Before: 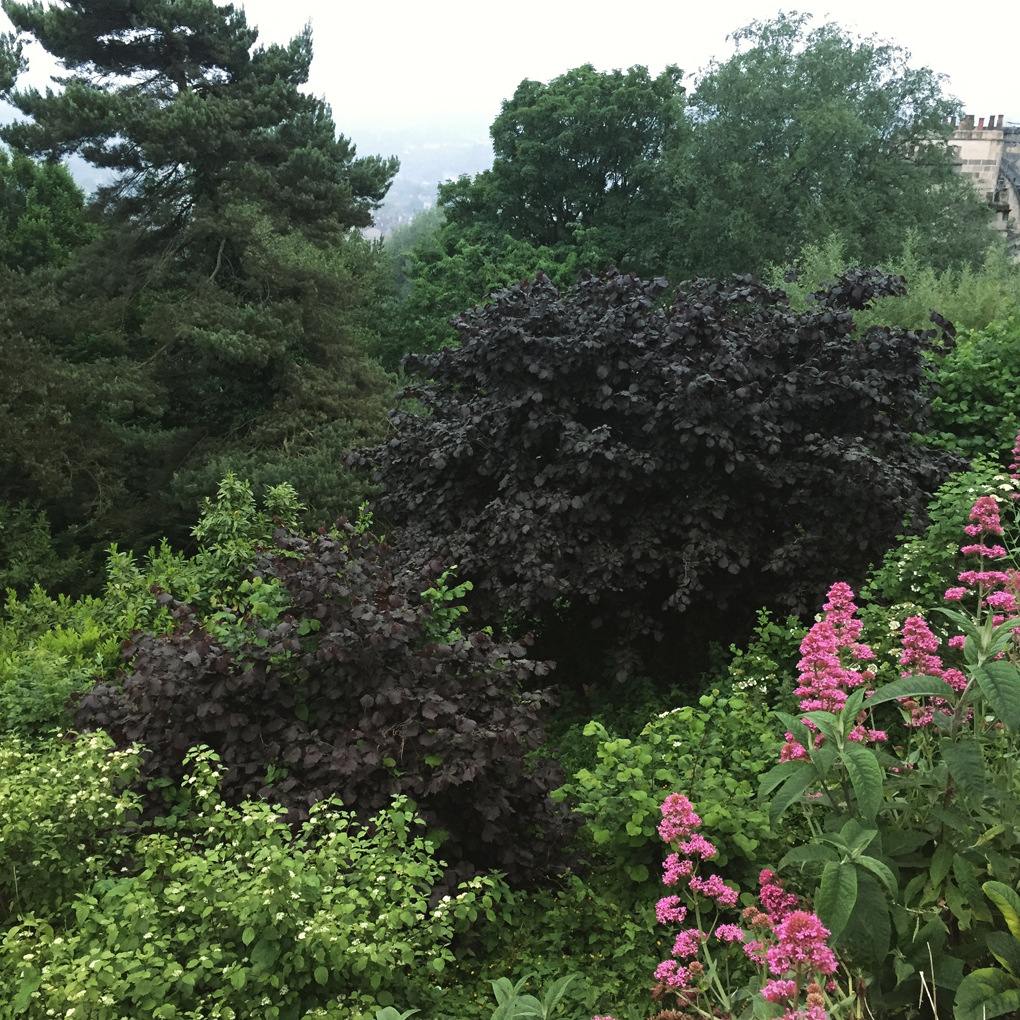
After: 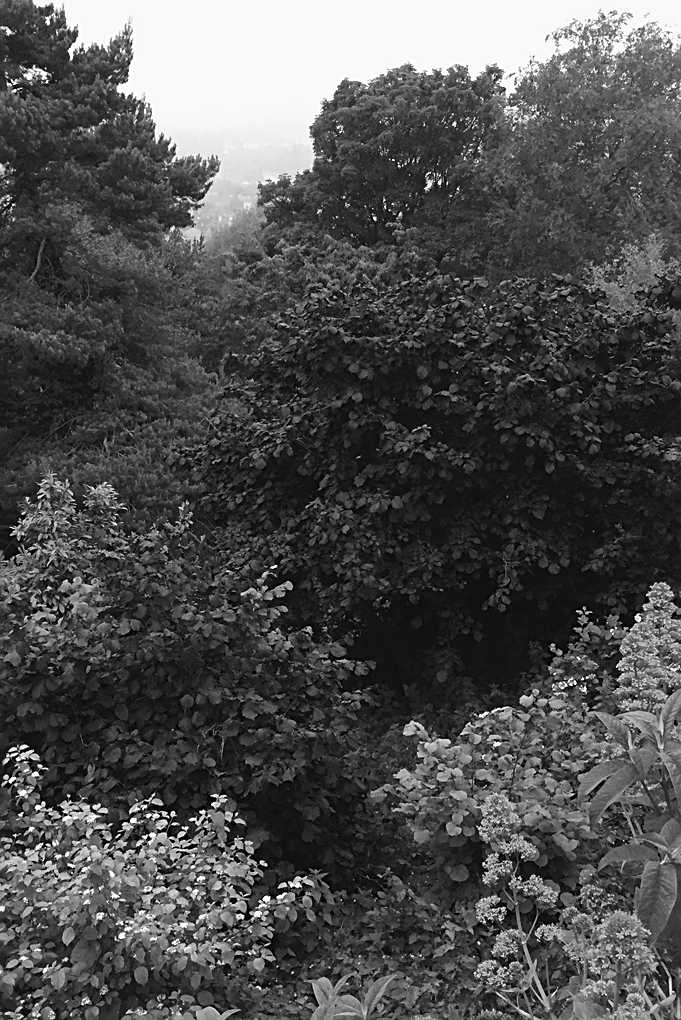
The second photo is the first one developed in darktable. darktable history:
sharpen: on, module defaults
crop and rotate: left 17.732%, right 15.423%
monochrome: a 32, b 64, size 2.3
